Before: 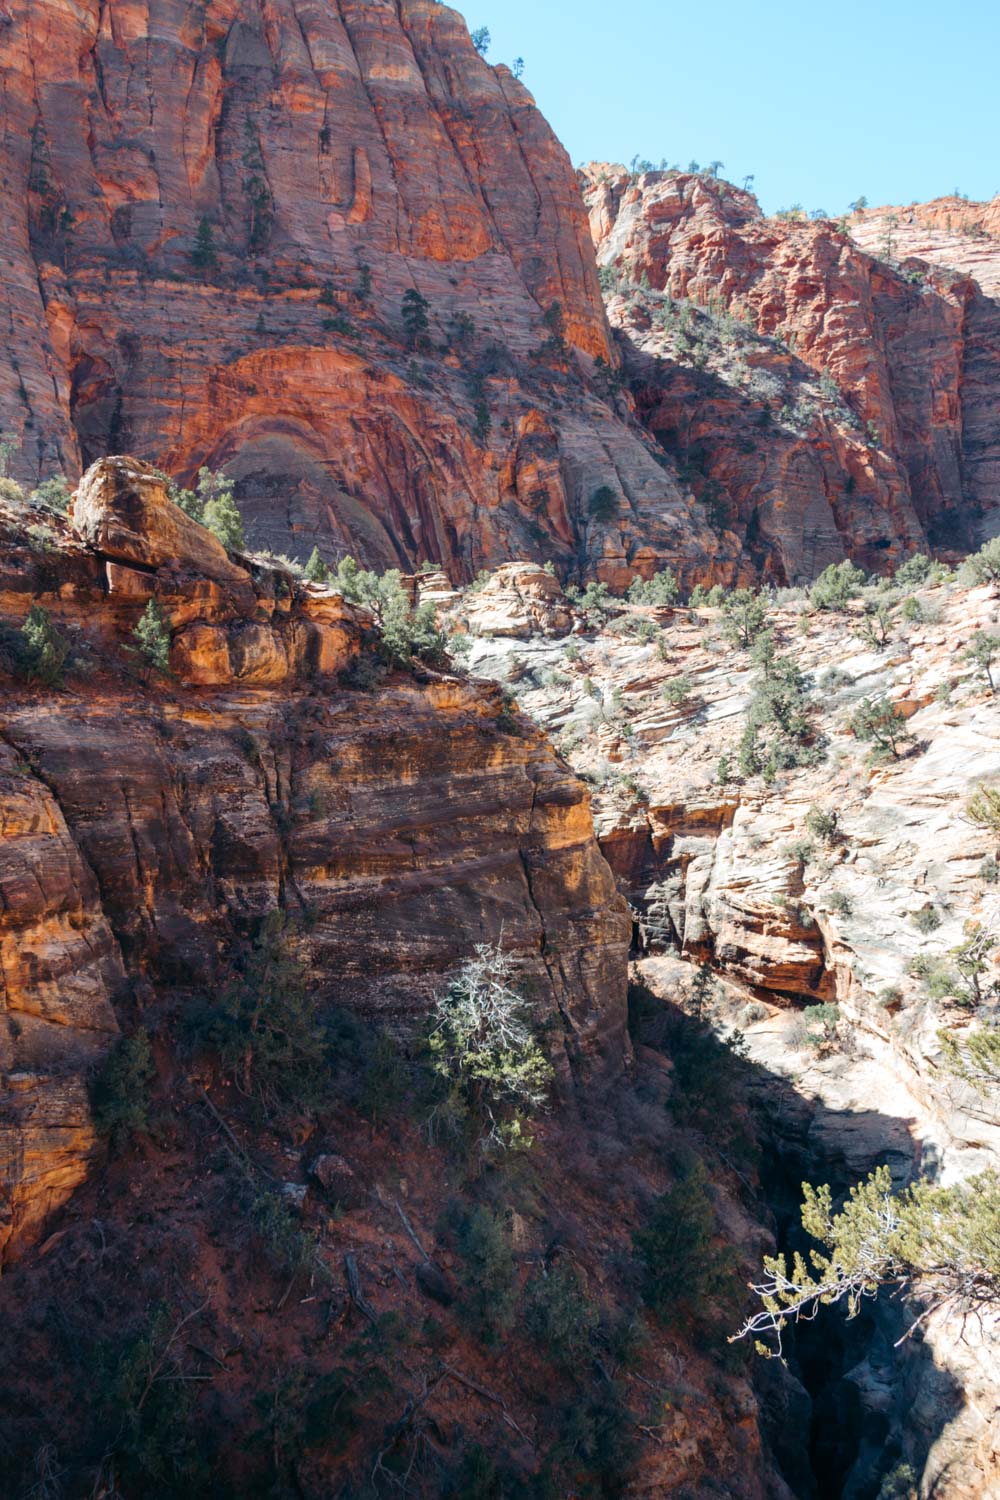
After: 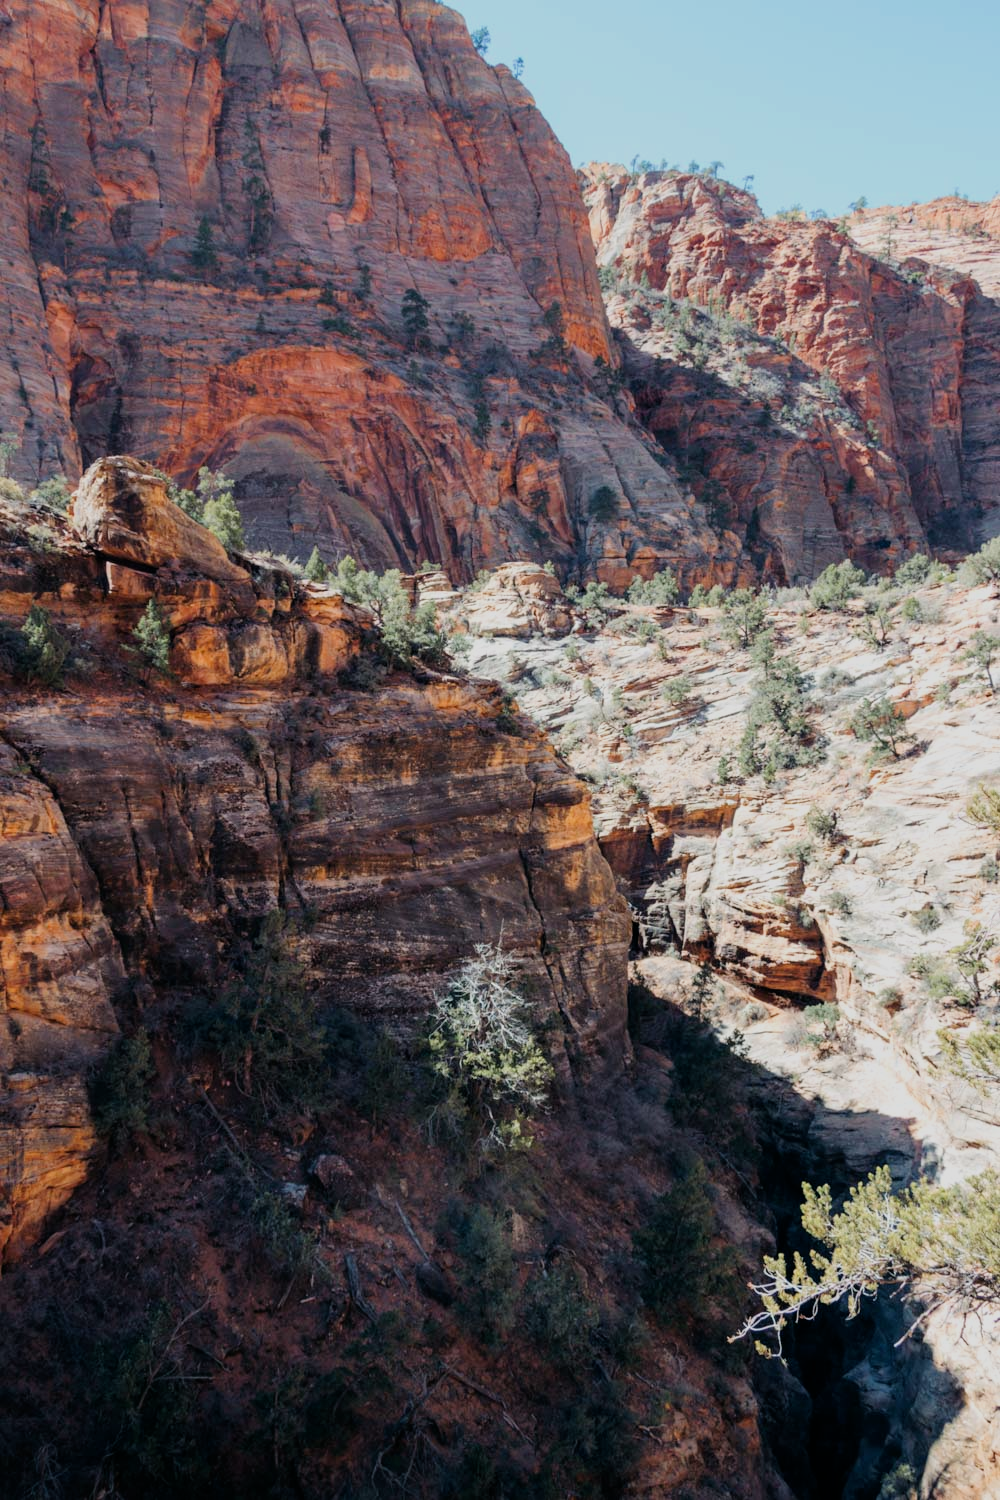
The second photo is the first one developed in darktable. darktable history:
white balance: emerald 1
filmic rgb: white relative exposure 3.9 EV, hardness 4.26
